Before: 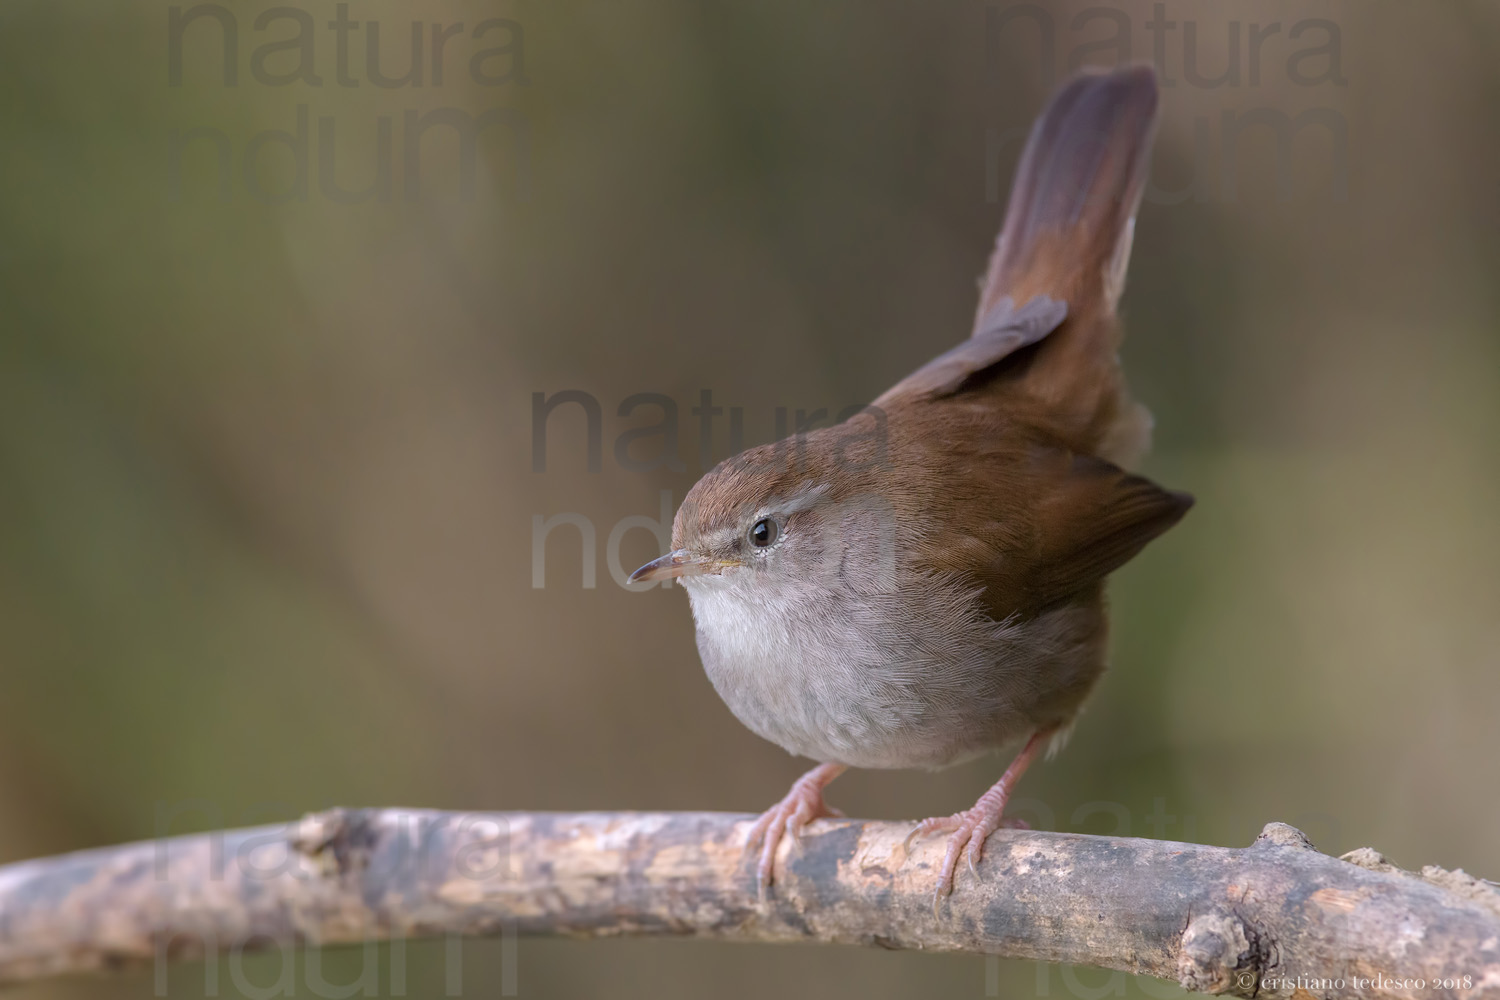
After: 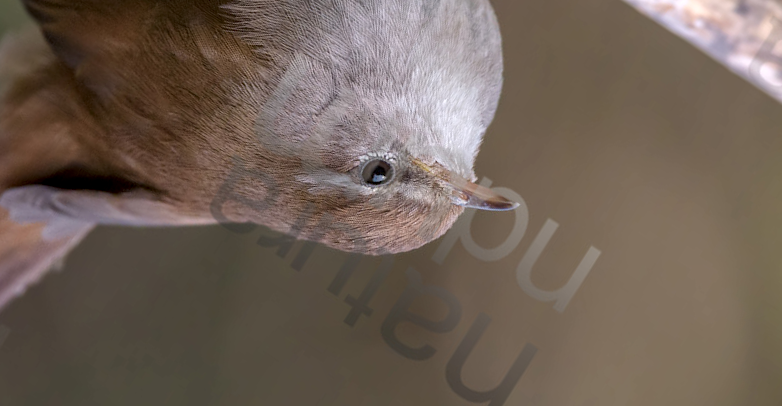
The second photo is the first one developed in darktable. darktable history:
local contrast: on, module defaults
crop and rotate: angle 147.13°, left 9.17%, top 15.606%, right 4.552%, bottom 17.099%
